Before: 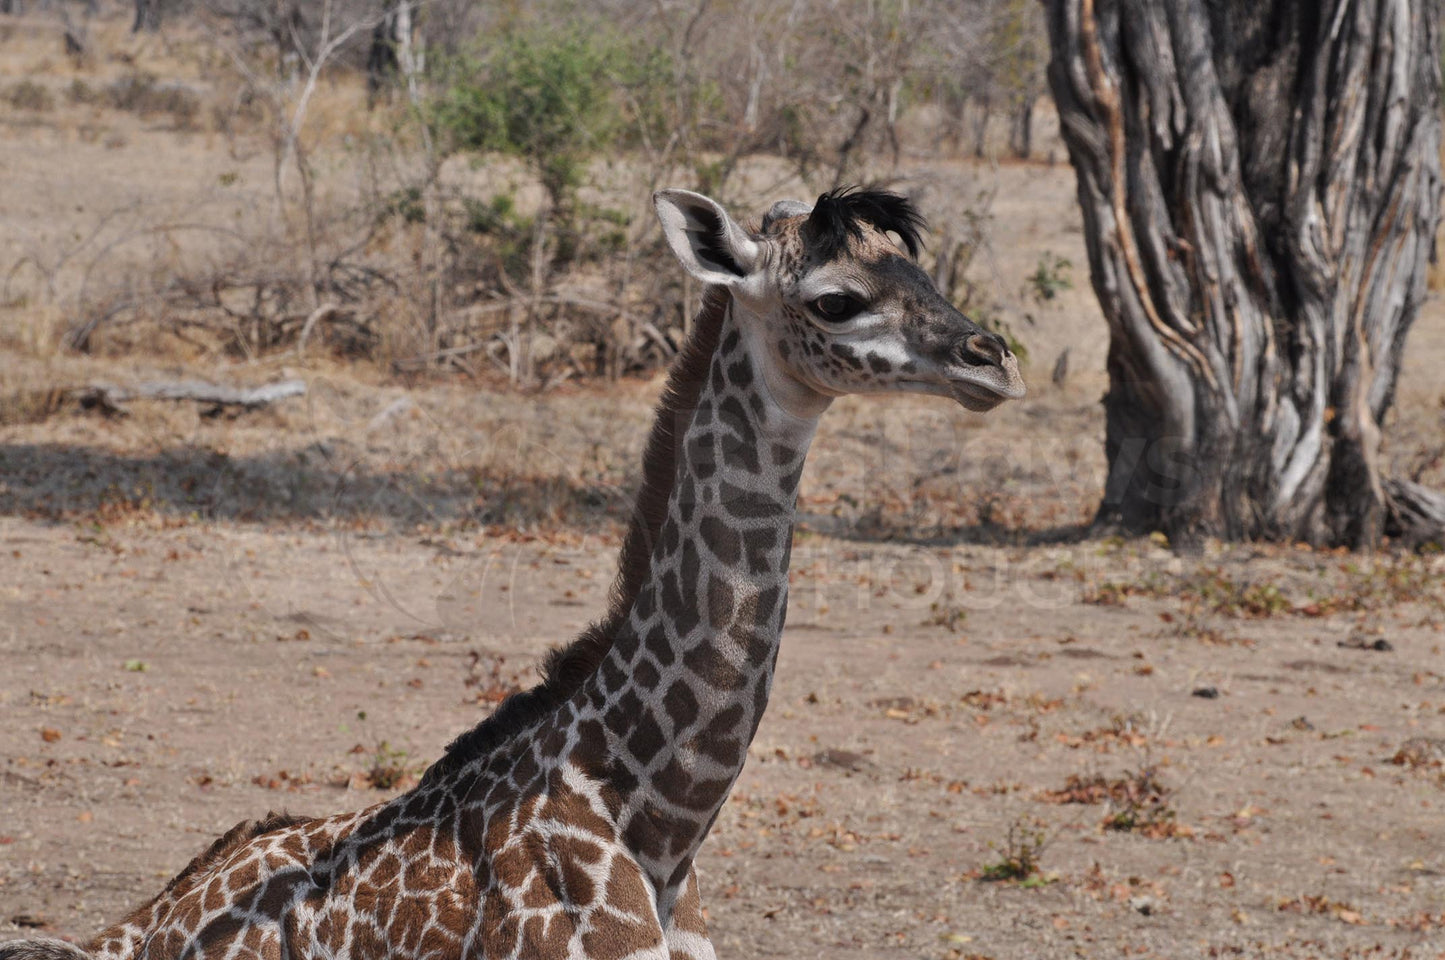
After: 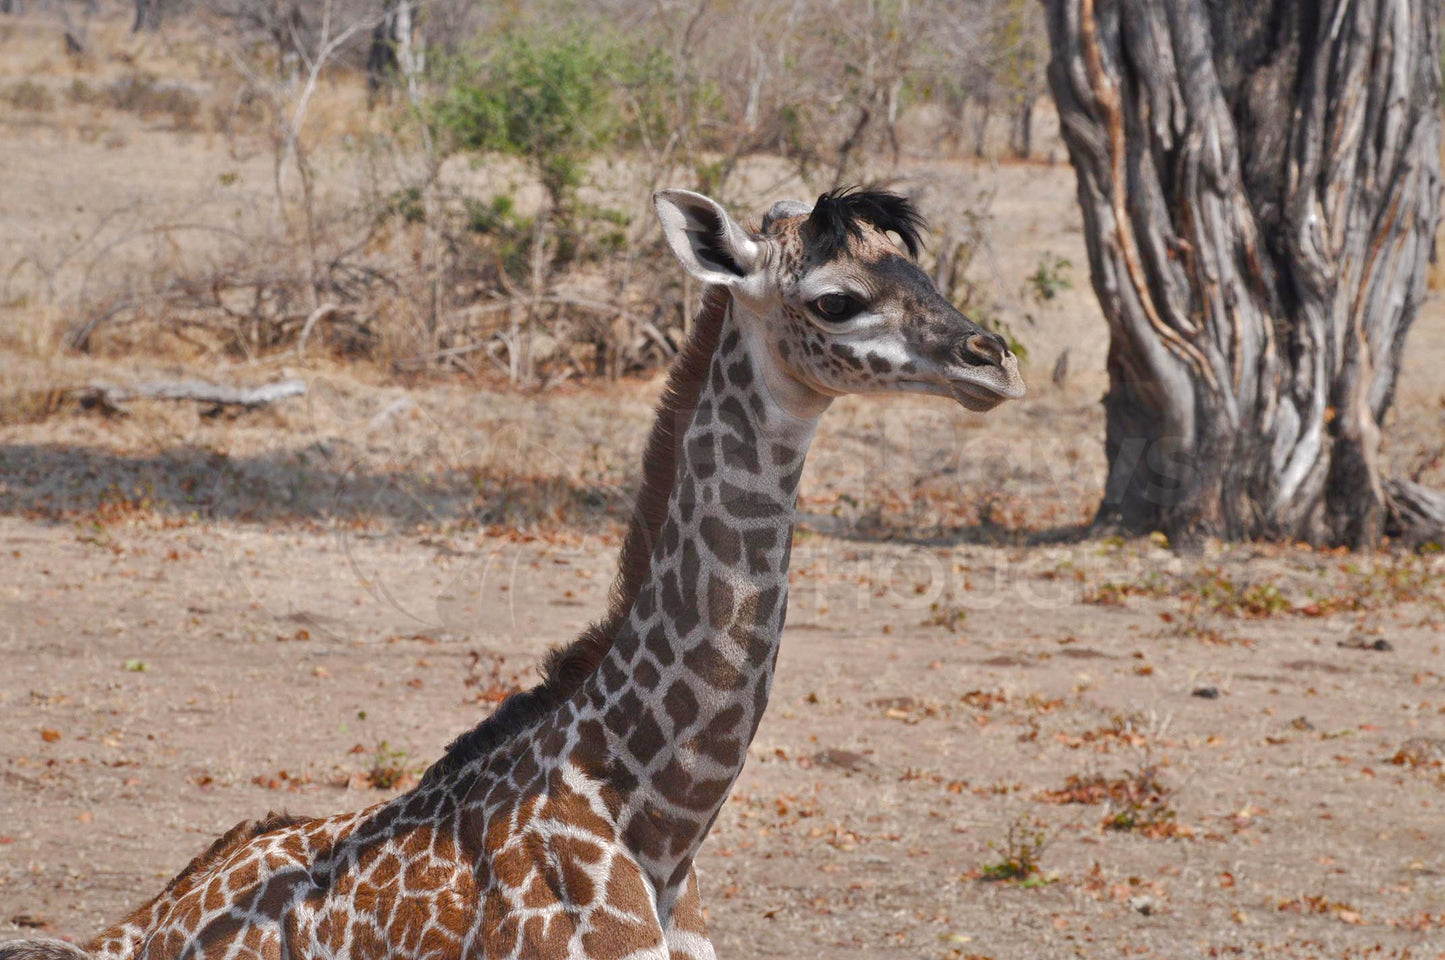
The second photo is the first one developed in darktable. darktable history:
shadows and highlights: on, module defaults
color balance rgb: perceptual saturation grading › global saturation 20%, perceptual saturation grading › highlights -50%, perceptual saturation grading › shadows 30%, perceptual brilliance grading › global brilliance 10%, perceptual brilliance grading › shadows 15%
